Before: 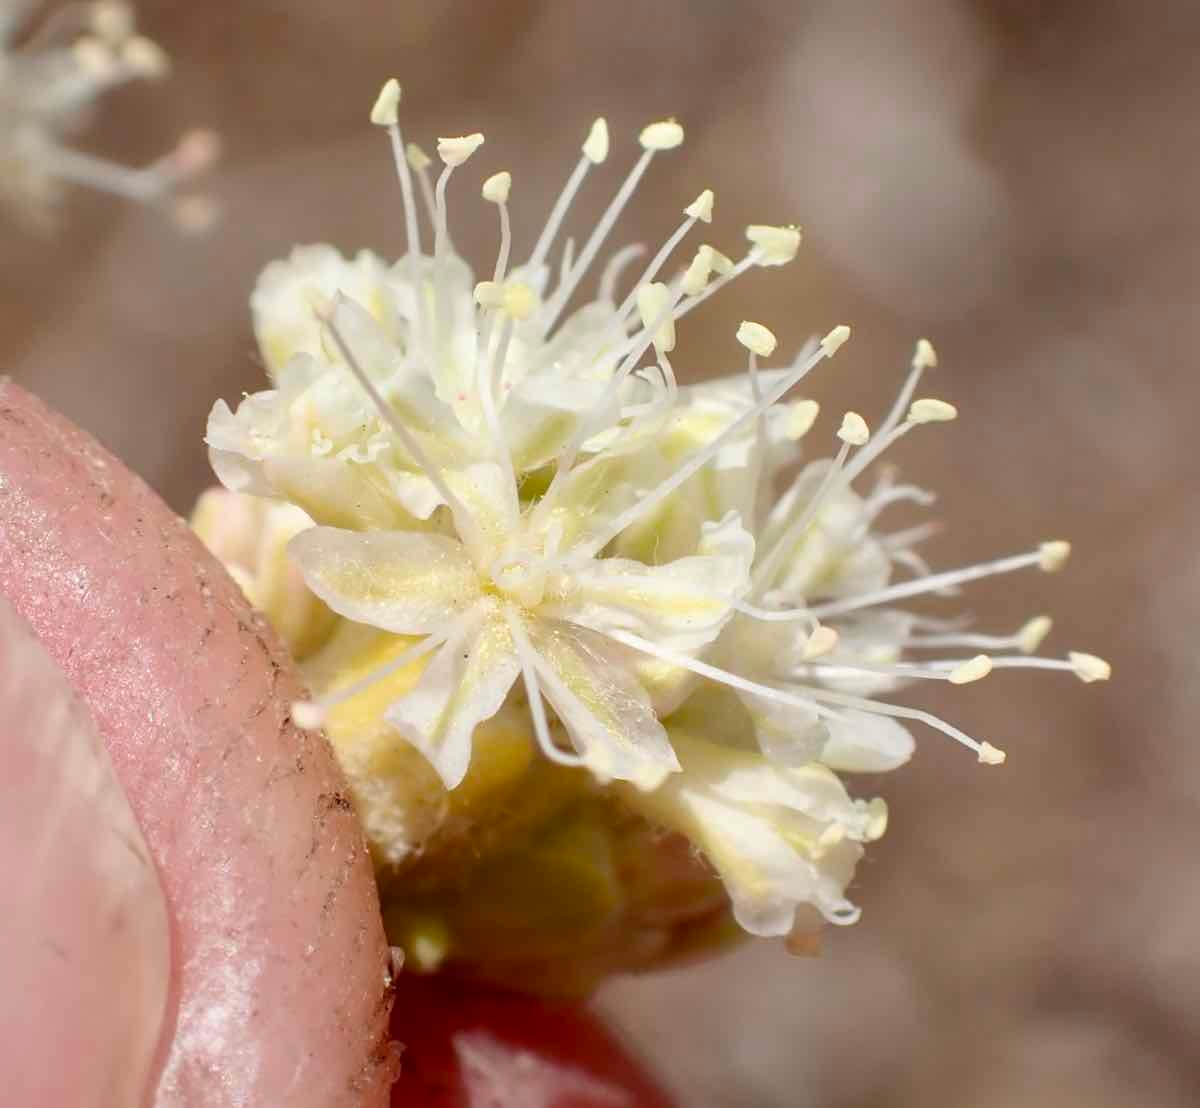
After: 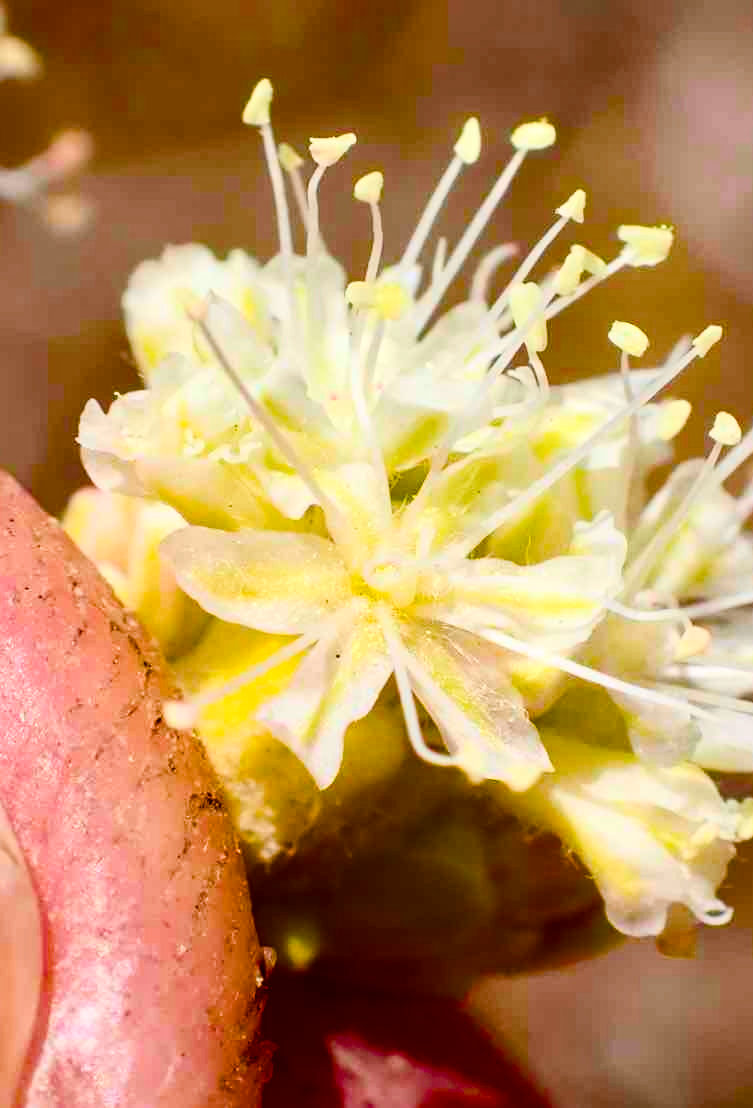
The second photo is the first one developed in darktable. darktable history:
color balance rgb: perceptual saturation grading › global saturation 39.325%, perceptual saturation grading › highlights -24.861%, perceptual saturation grading › mid-tones 34.487%, perceptual saturation grading › shadows 35.129%, global vibrance 45.453%
crop: left 10.737%, right 26.494%
contrast brightness saturation: contrast 0.273
haze removal: compatibility mode true, adaptive false
